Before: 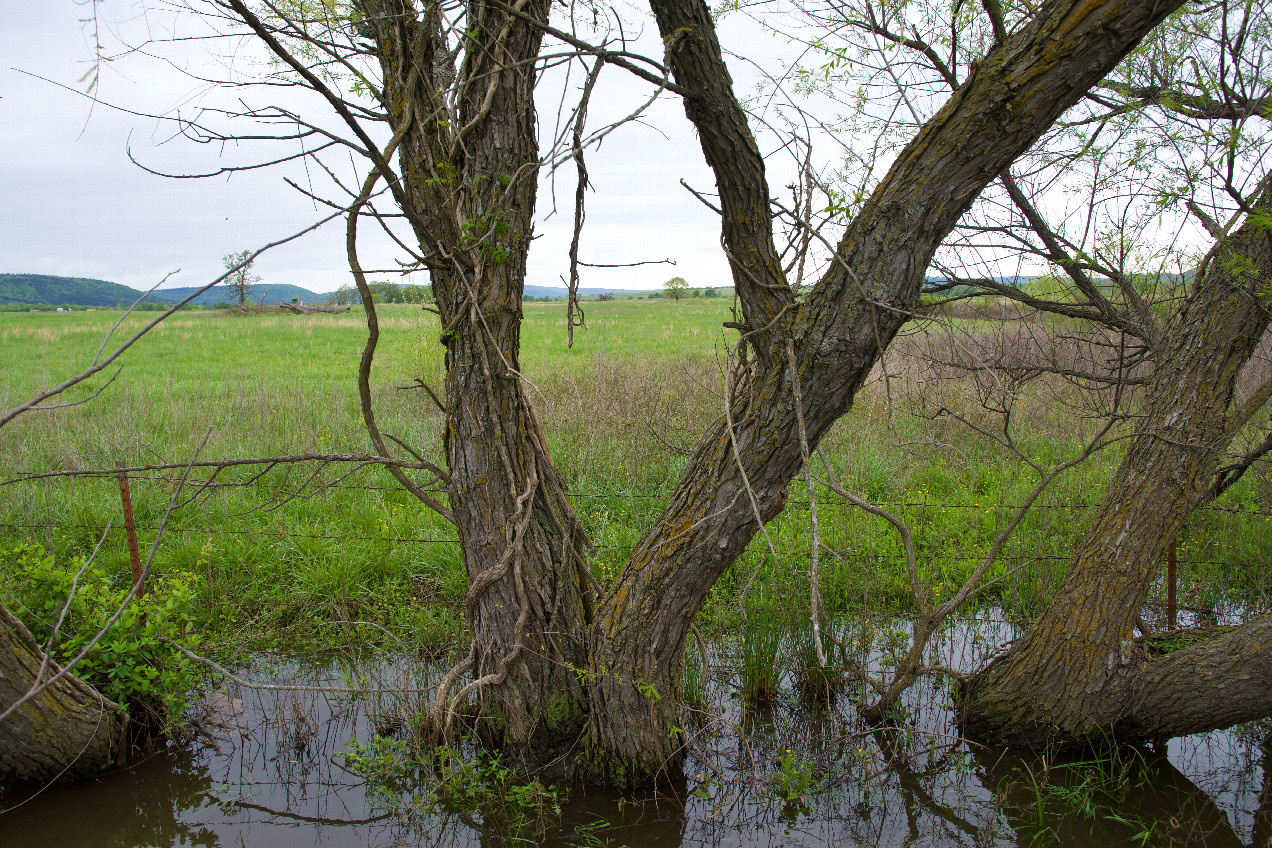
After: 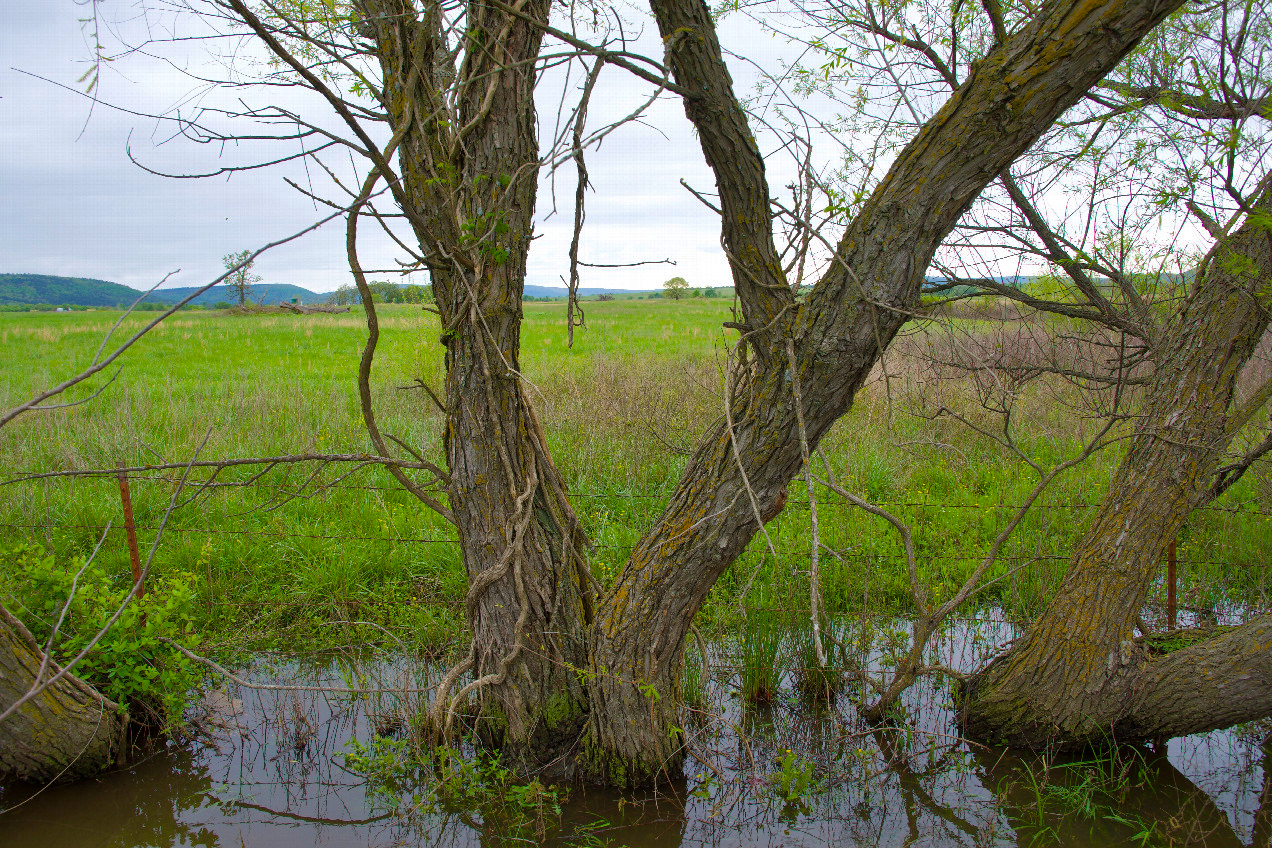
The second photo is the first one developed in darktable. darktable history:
shadows and highlights: on, module defaults
color balance rgb: shadows lift › chroma 0.79%, shadows lift › hue 111.75°, perceptual saturation grading › global saturation 19.454%, global vibrance 20%
